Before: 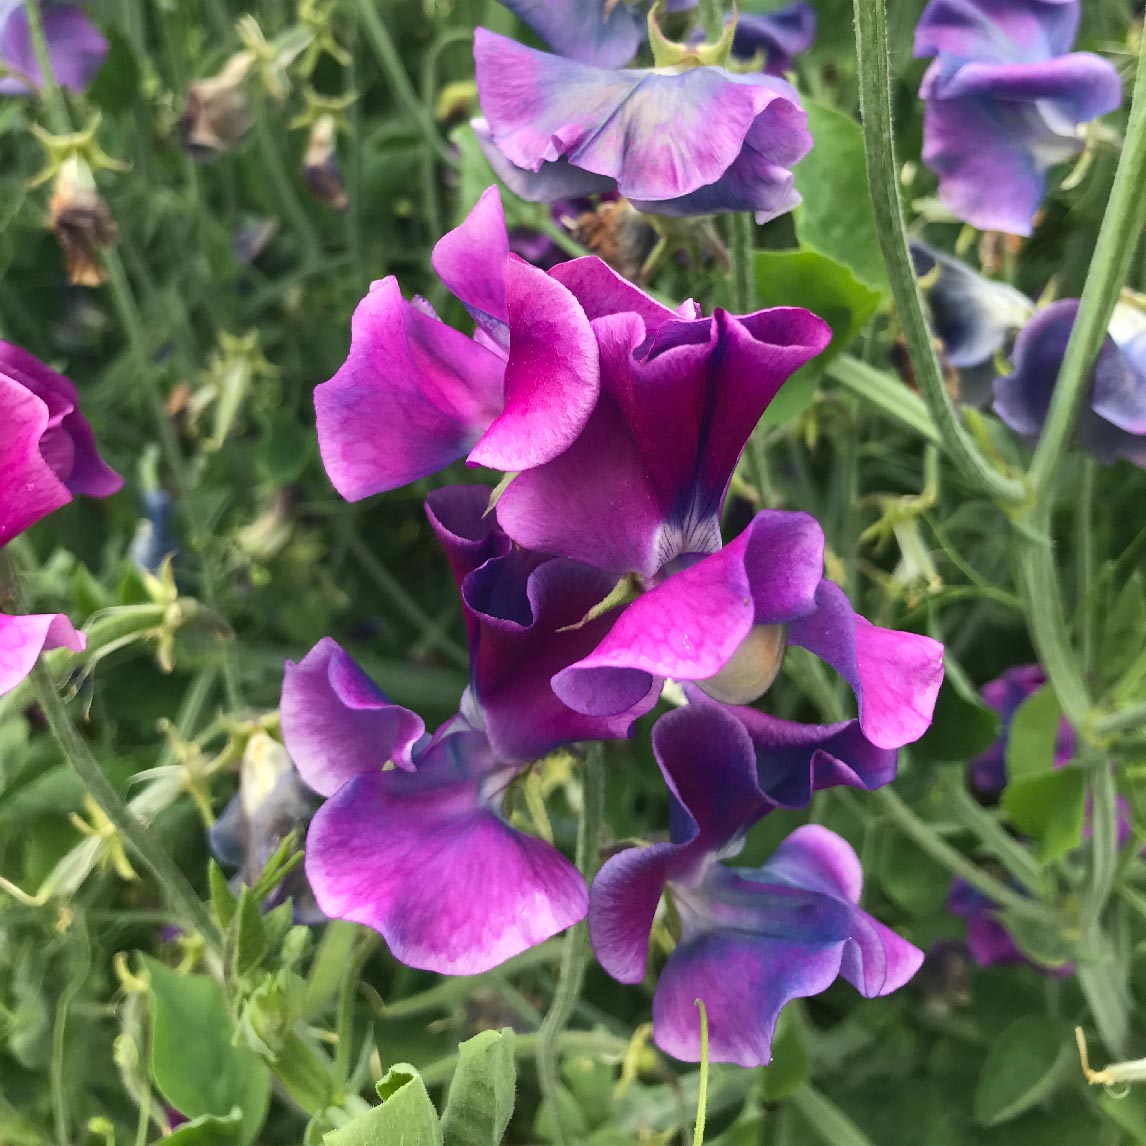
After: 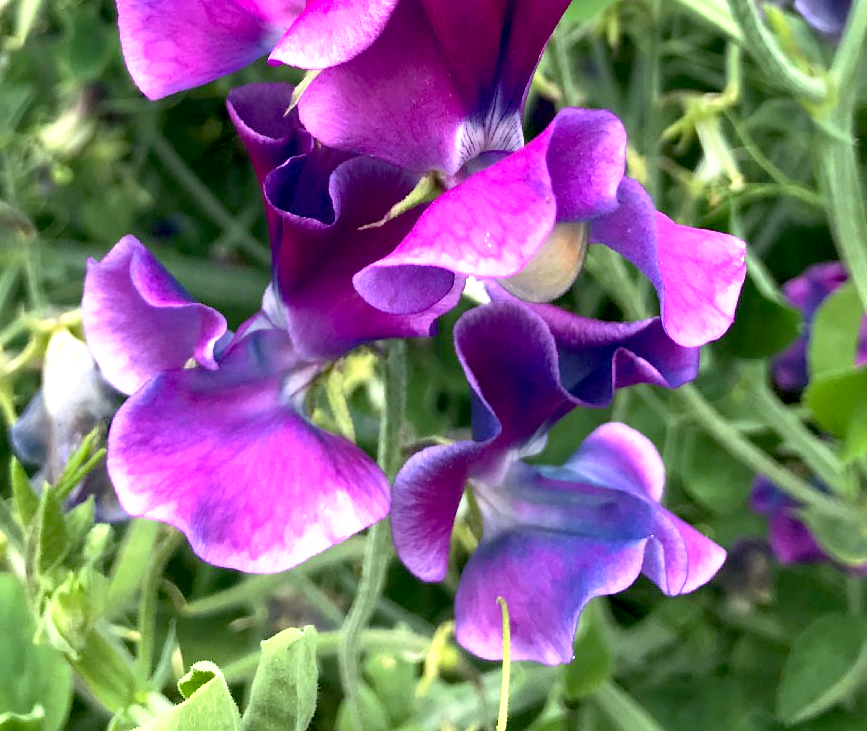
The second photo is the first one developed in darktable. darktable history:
white balance: red 0.967, blue 1.049
crop and rotate: left 17.299%, top 35.115%, right 7.015%, bottom 1.024%
exposure: black level correction 0, exposure 0.7 EV, compensate exposure bias true, compensate highlight preservation false
base curve: curves: ch0 [(0.017, 0) (0.425, 0.441) (0.844, 0.933) (1, 1)], preserve colors none
